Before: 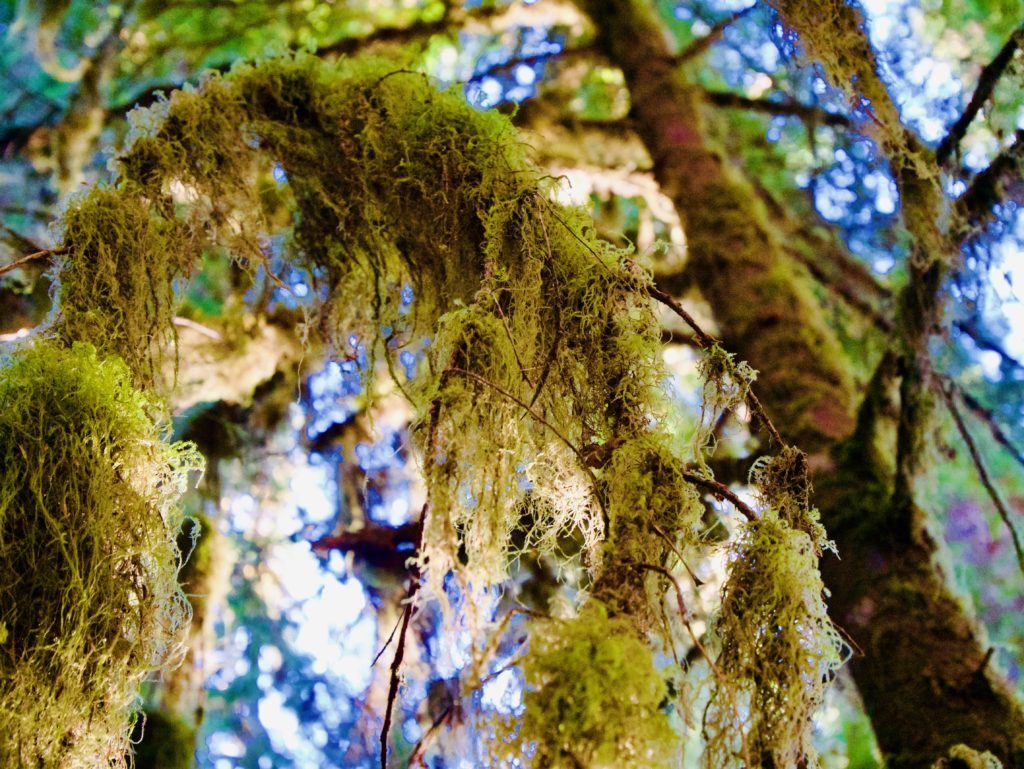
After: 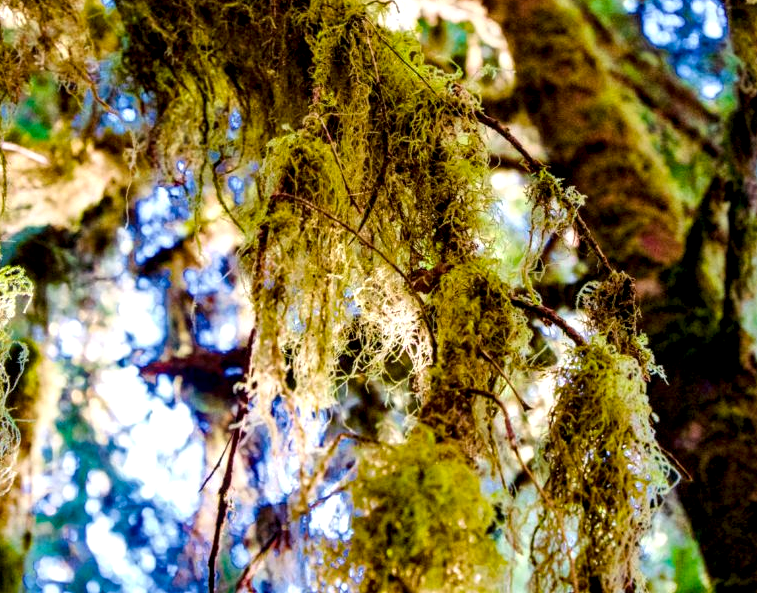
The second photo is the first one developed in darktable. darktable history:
crop: left 16.871%, top 22.857%, right 9.116%
local contrast: highlights 60%, shadows 60%, detail 160%
